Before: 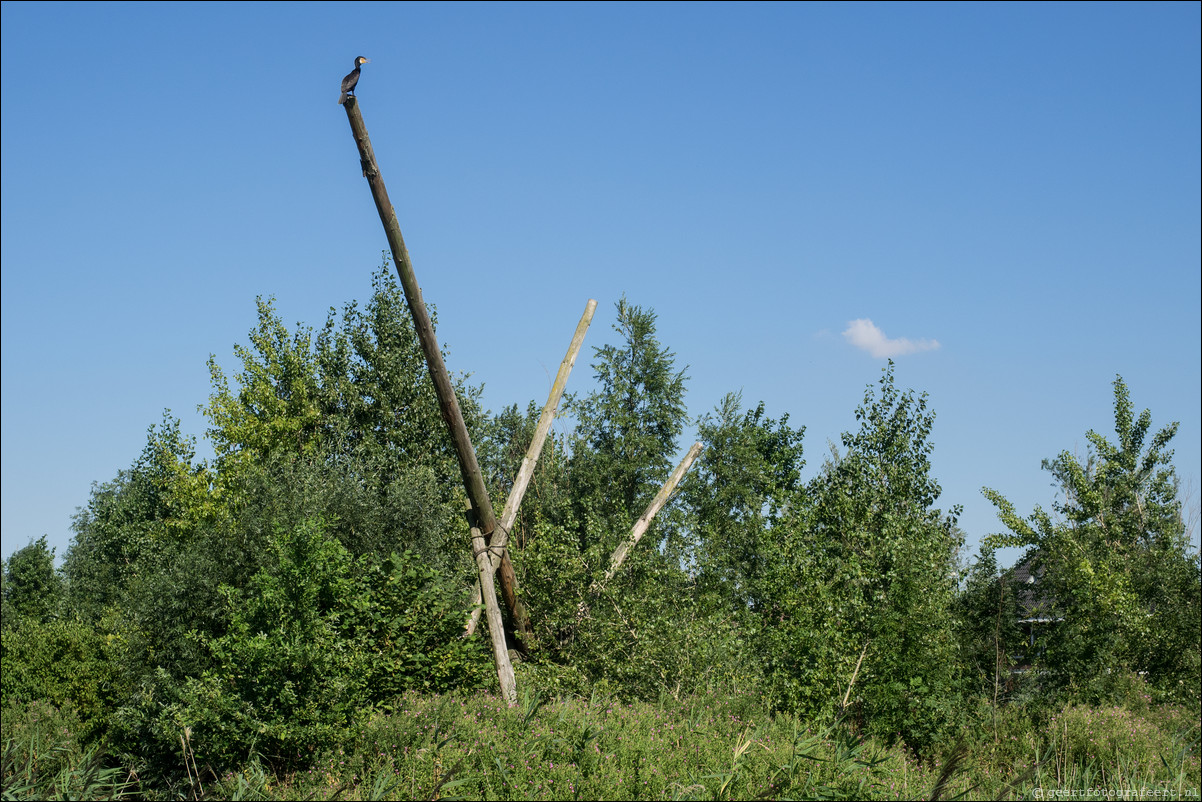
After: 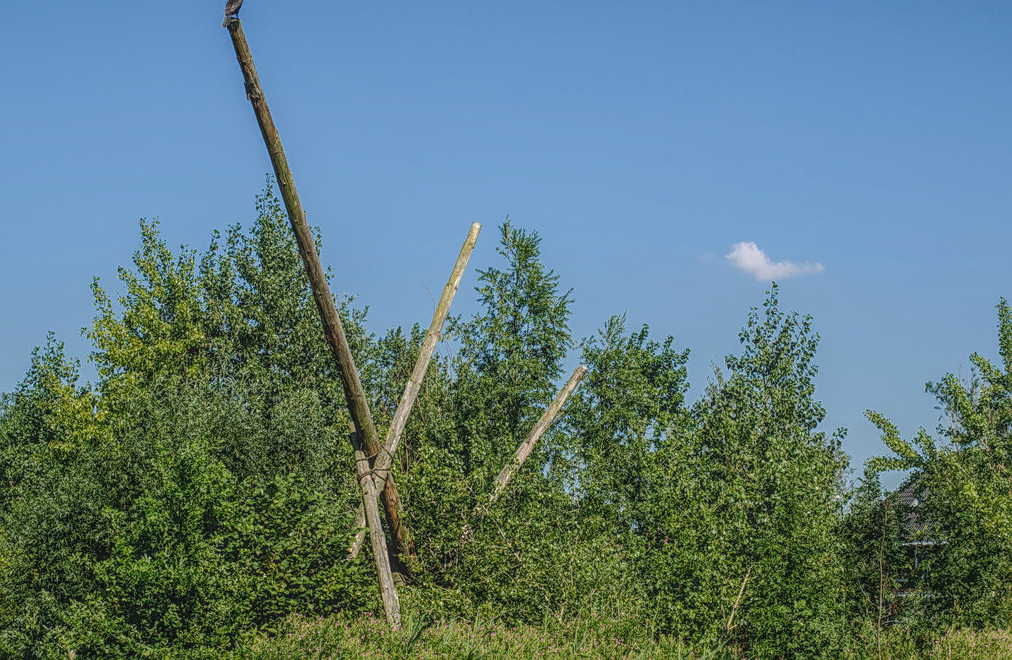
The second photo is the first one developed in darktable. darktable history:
velvia: on, module defaults
tone curve: curves: ch0 [(0, 0.026) (0.175, 0.178) (0.463, 0.502) (0.796, 0.764) (1, 0.961)]; ch1 [(0, 0) (0.437, 0.398) (0.469, 0.472) (0.505, 0.504) (0.553, 0.552) (1, 1)]; ch2 [(0, 0) (0.505, 0.495) (0.579, 0.579) (1, 1)], preserve colors none
crop and rotate: left 9.693%, top 9.667%, right 6.096%, bottom 7.964%
haze removal: compatibility mode true, adaptive false
local contrast: highlights 20%, shadows 29%, detail 199%, midtone range 0.2
sharpen: on, module defaults
